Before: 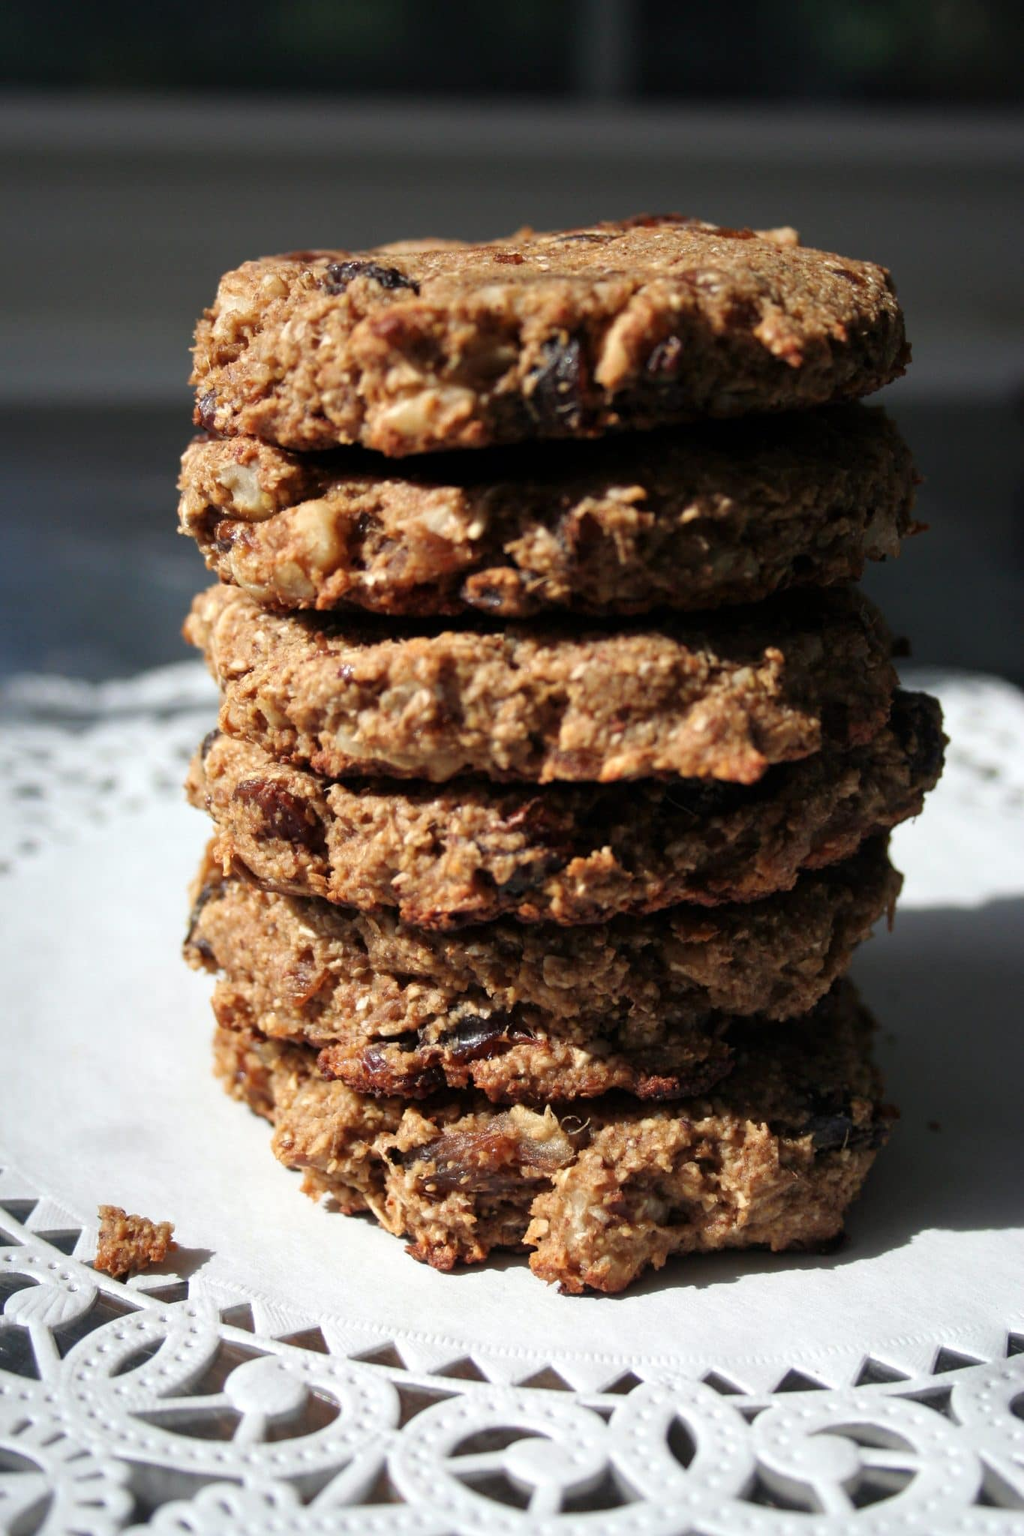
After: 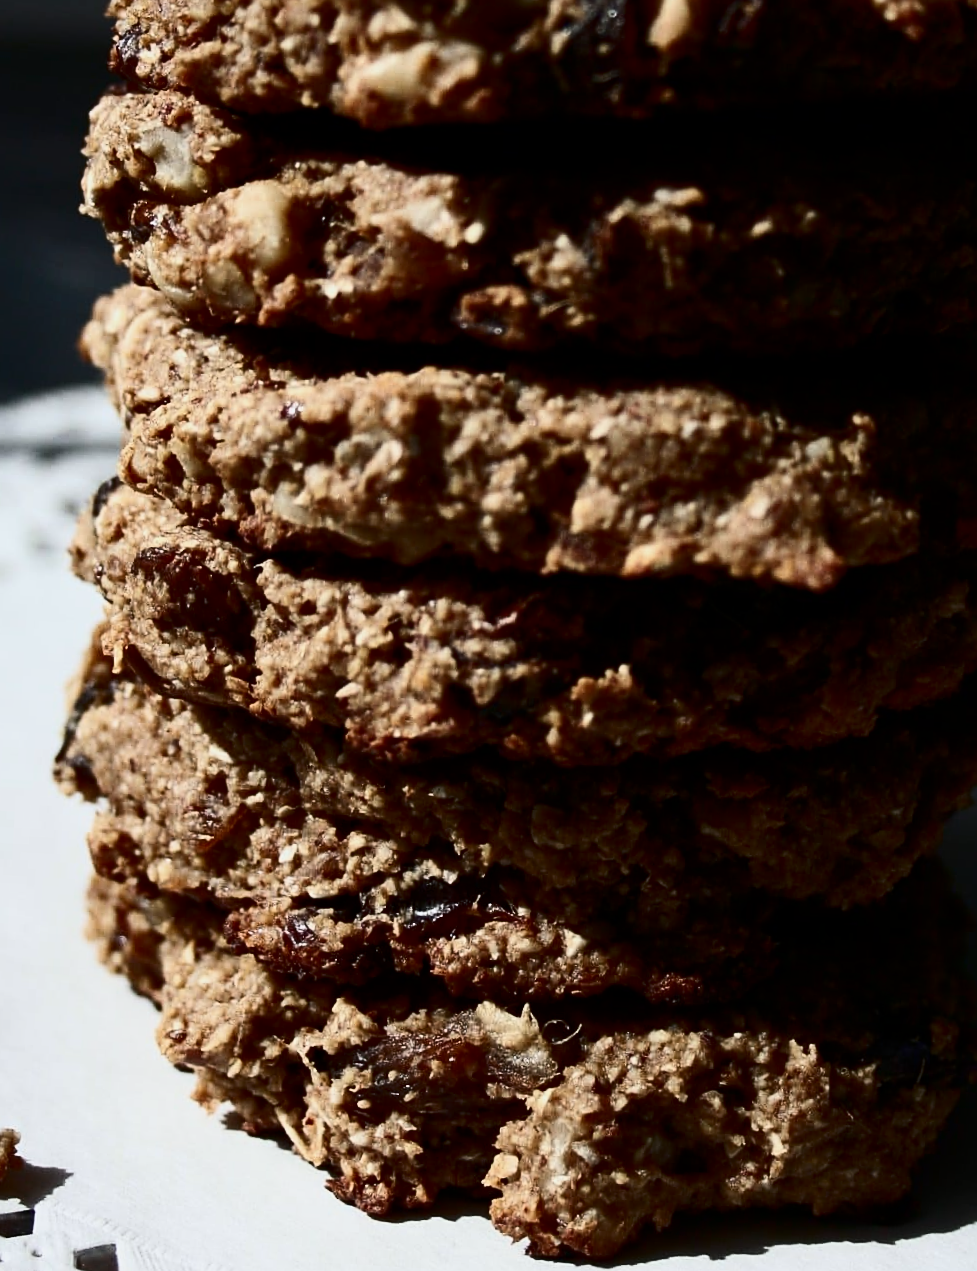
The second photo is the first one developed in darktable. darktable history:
crop and rotate: angle -3.37°, left 9.79%, top 20.73%, right 12.42%, bottom 11.82%
contrast brightness saturation: contrast 0.5, saturation -0.1
exposure: black level correction 0, exposure -0.766 EV, compensate highlight preservation false
sharpen: on, module defaults
white balance: red 0.982, blue 1.018
